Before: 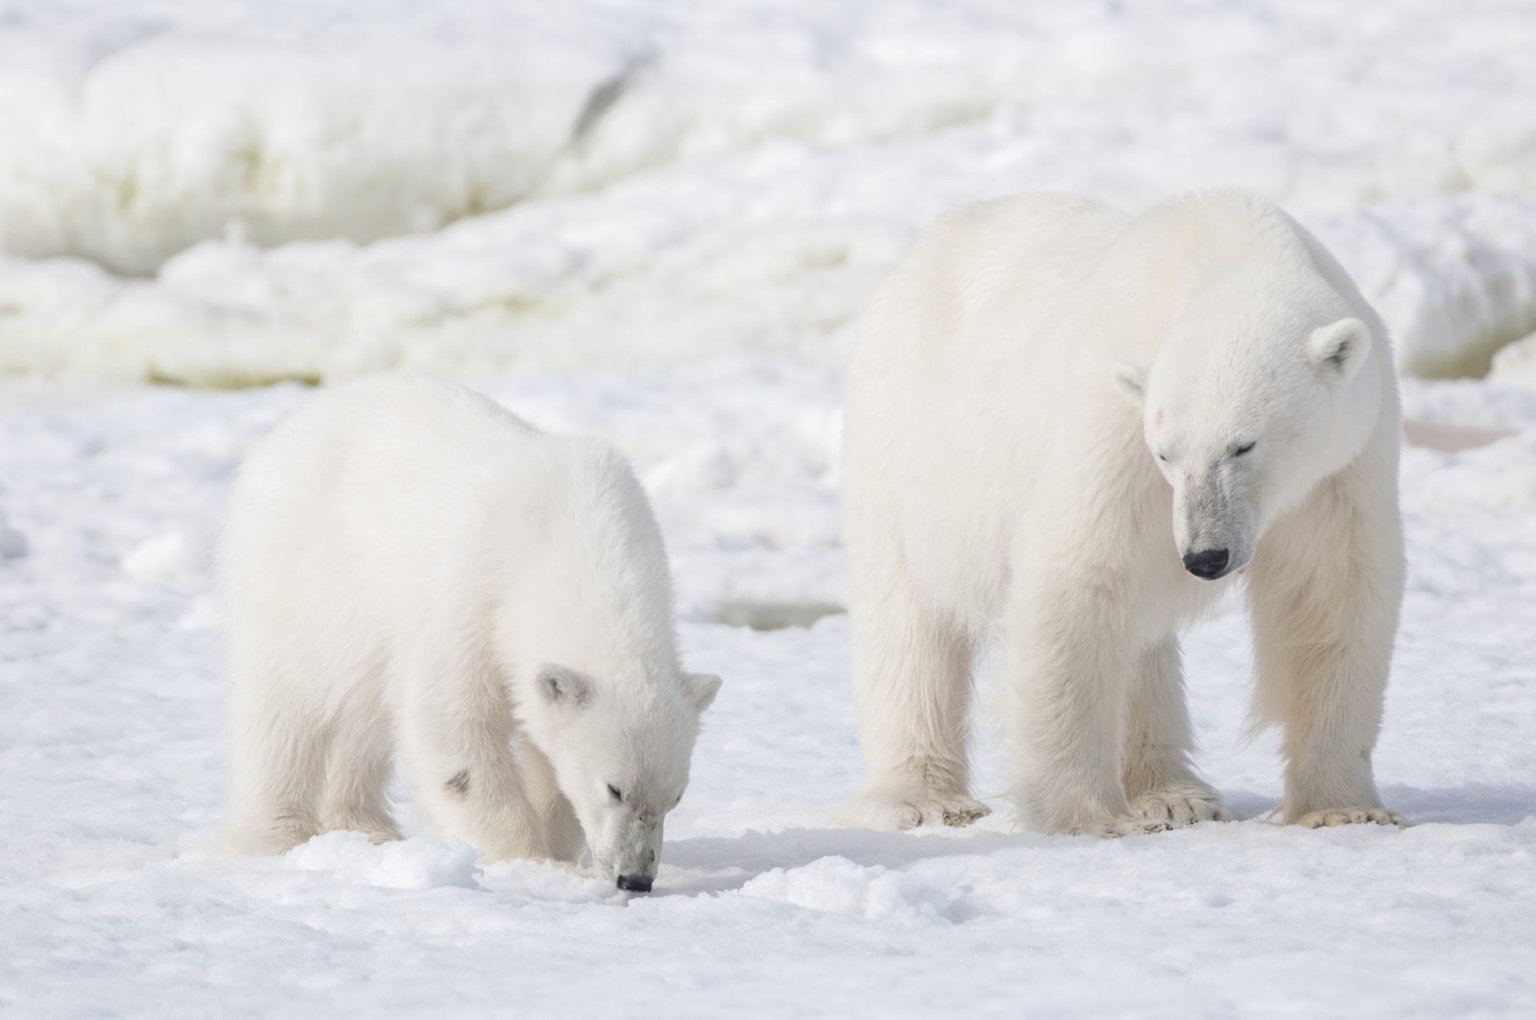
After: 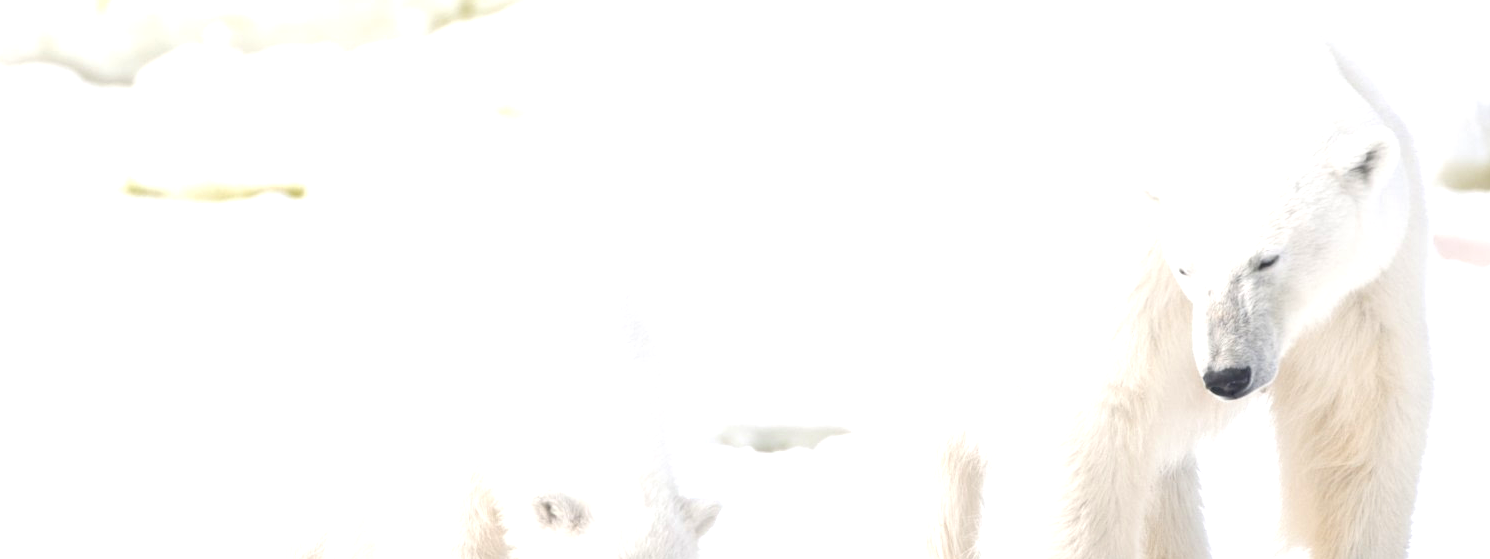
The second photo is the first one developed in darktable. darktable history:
exposure: black level correction 0, exposure 1 EV, compensate exposure bias true, compensate highlight preservation false
crop: left 1.819%, top 19.288%, right 5.055%, bottom 28.112%
